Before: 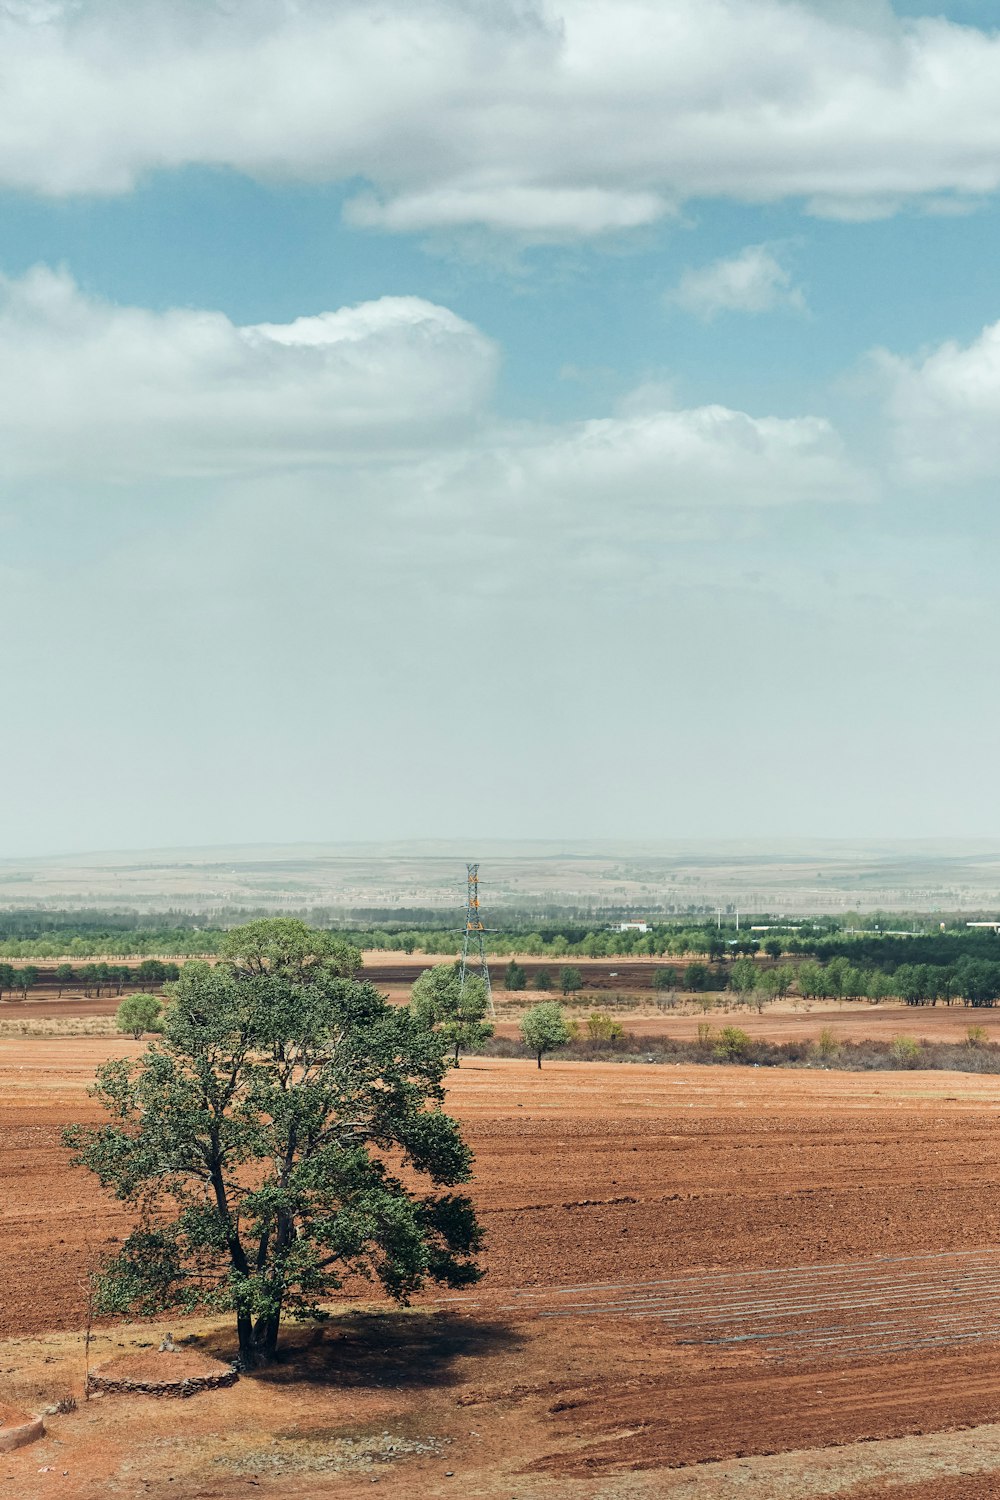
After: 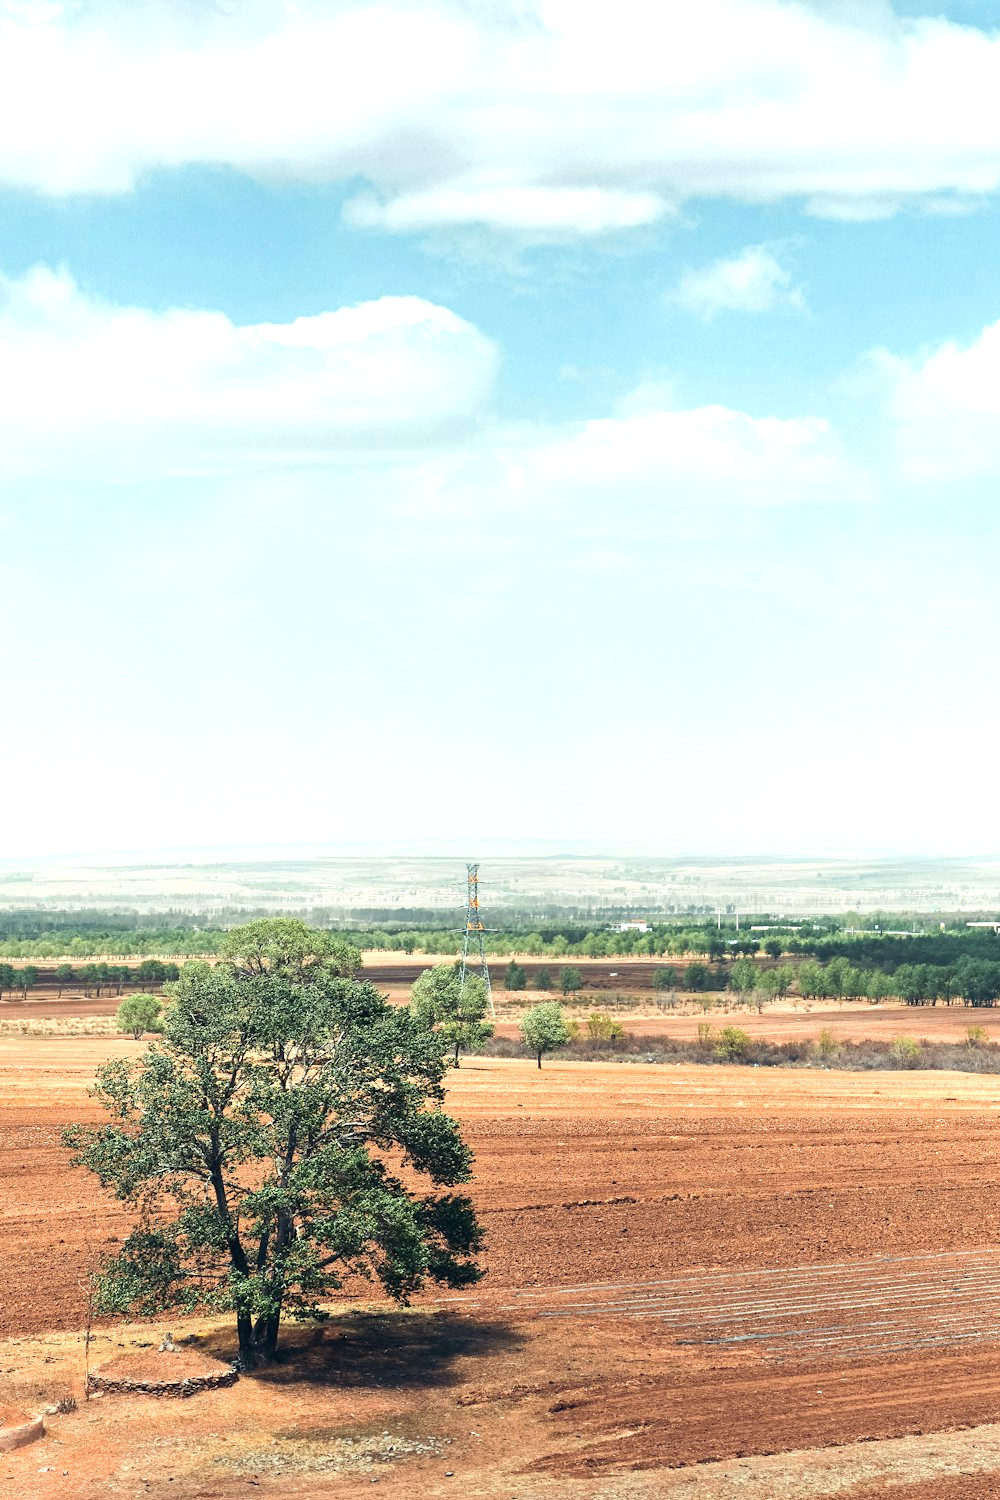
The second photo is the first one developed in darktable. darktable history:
exposure: exposure 0.774 EV, compensate highlight preservation false
